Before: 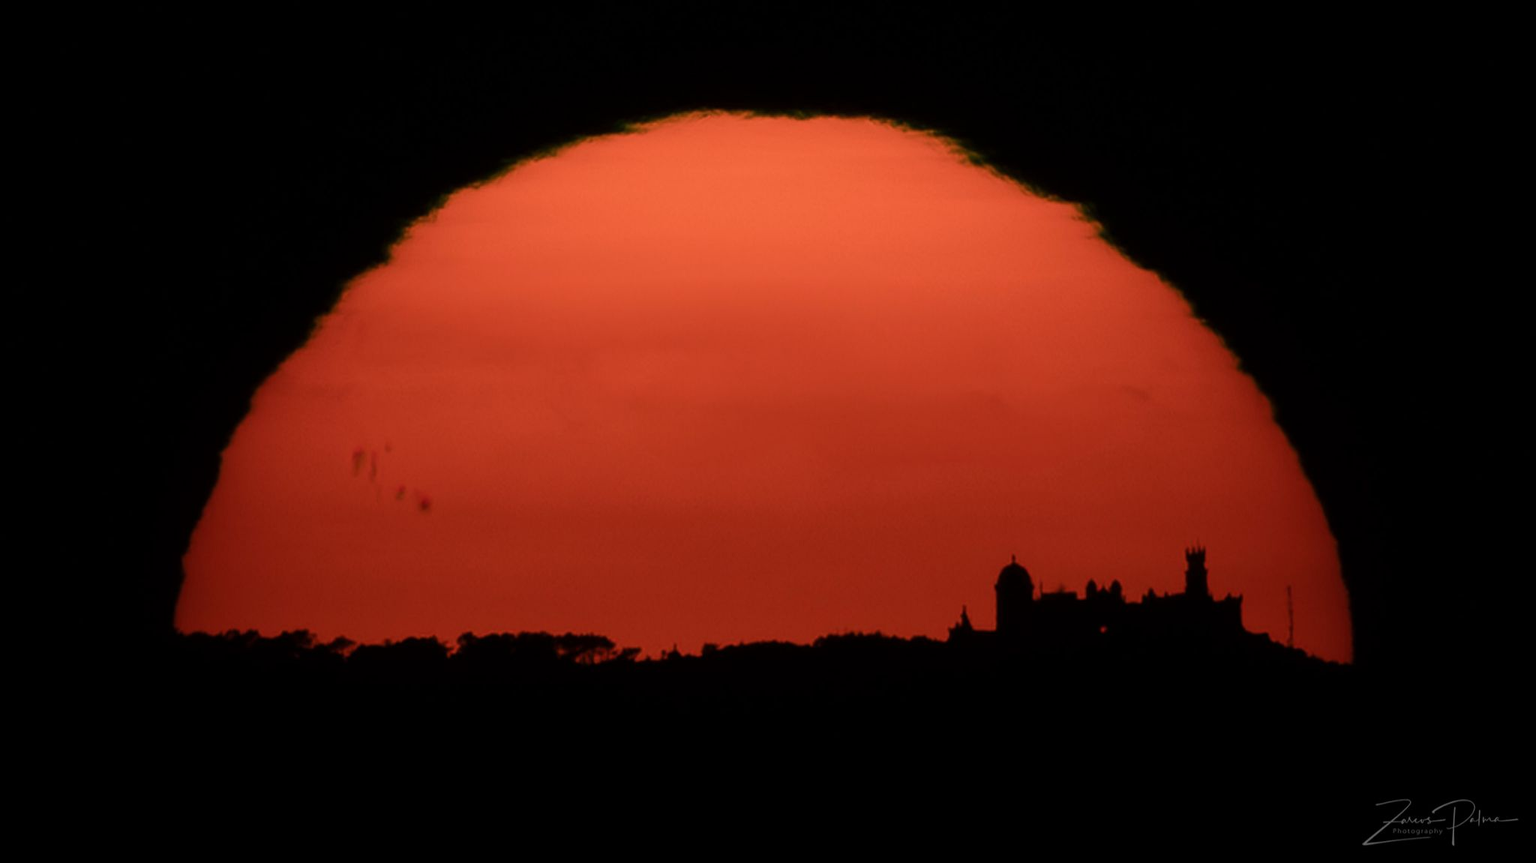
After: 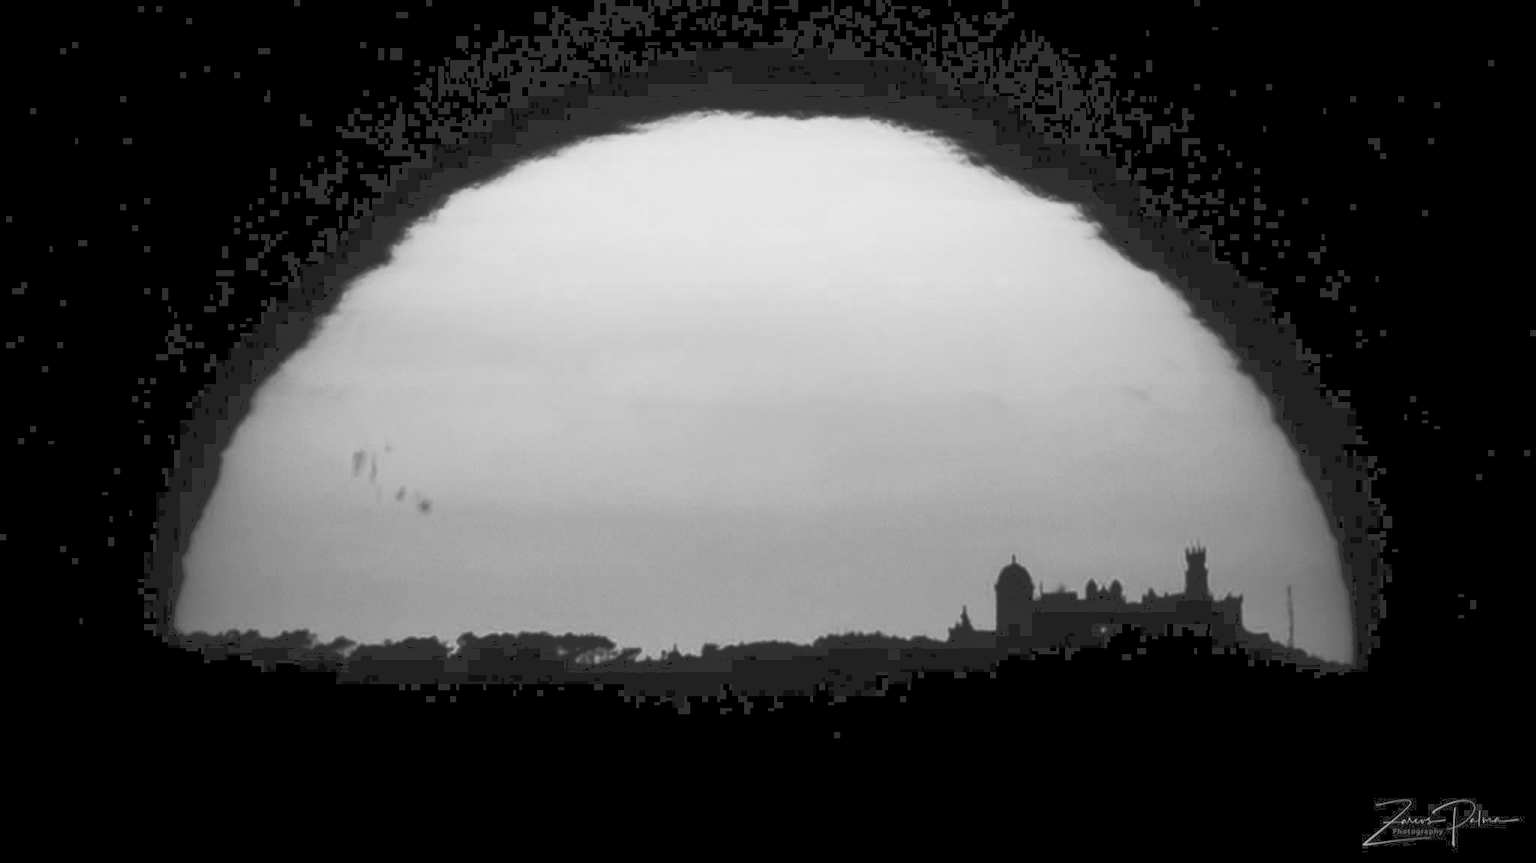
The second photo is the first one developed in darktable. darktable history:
color zones: curves: ch0 [(0, 0.613) (0.01, 0.613) (0.245, 0.448) (0.498, 0.529) (0.642, 0.665) (0.879, 0.777) (0.99, 0.613)]; ch1 [(0, 0) (0.143, 0) (0.286, 0) (0.429, 0) (0.571, 0) (0.714, 0) (0.857, 0)], mix 30.5%
tone curve: curves: ch0 [(0, 0) (0.003, 0.202) (0.011, 0.205) (0.025, 0.222) (0.044, 0.258) (0.069, 0.298) (0.1, 0.321) (0.136, 0.333) (0.177, 0.38) (0.224, 0.439) (0.277, 0.51) (0.335, 0.594) (0.399, 0.675) (0.468, 0.743) (0.543, 0.805) (0.623, 0.861) (0.709, 0.905) (0.801, 0.931) (0.898, 0.941) (1, 1)], color space Lab, independent channels, preserve colors none
